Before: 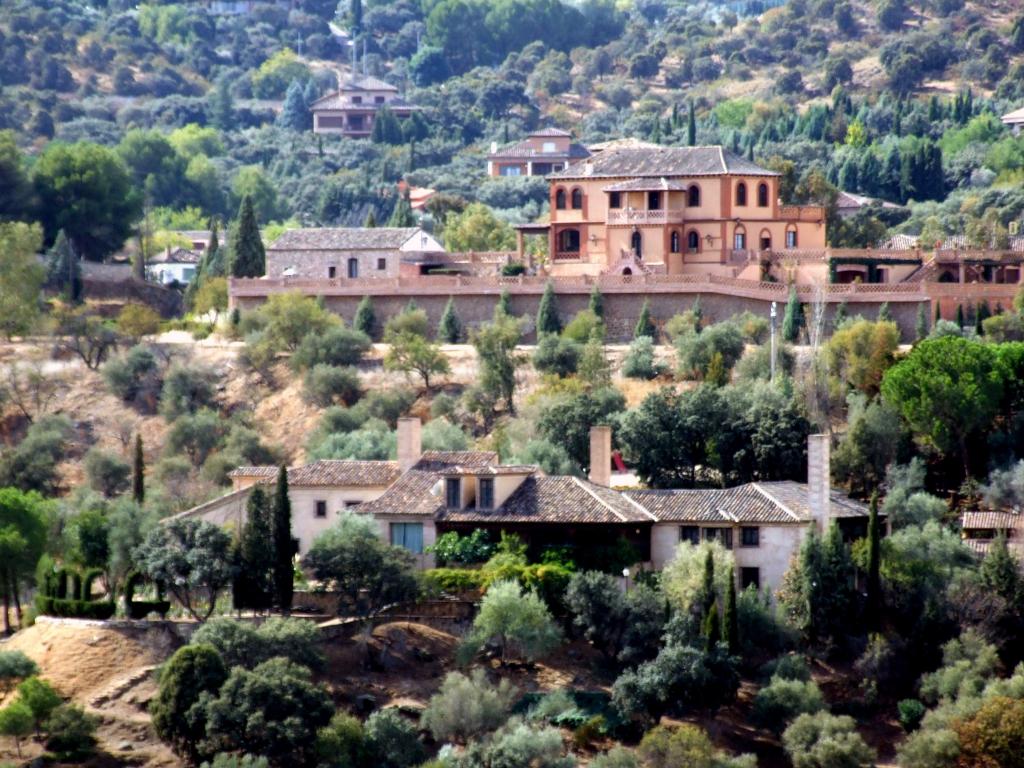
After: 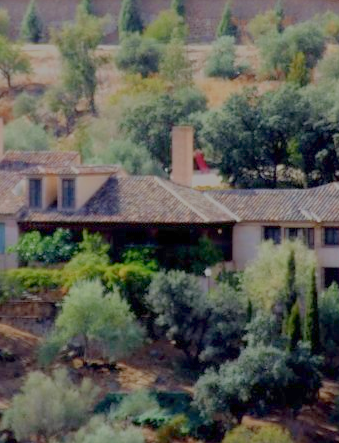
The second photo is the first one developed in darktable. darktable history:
filmic rgb: black relative exposure -14 EV, white relative exposure 8 EV, threshold 3 EV, hardness 3.74, latitude 50%, contrast 0.5, color science v5 (2021), contrast in shadows safe, contrast in highlights safe, enable highlight reconstruction true
crop: left 40.878%, top 39.176%, right 25.993%, bottom 3.081%
